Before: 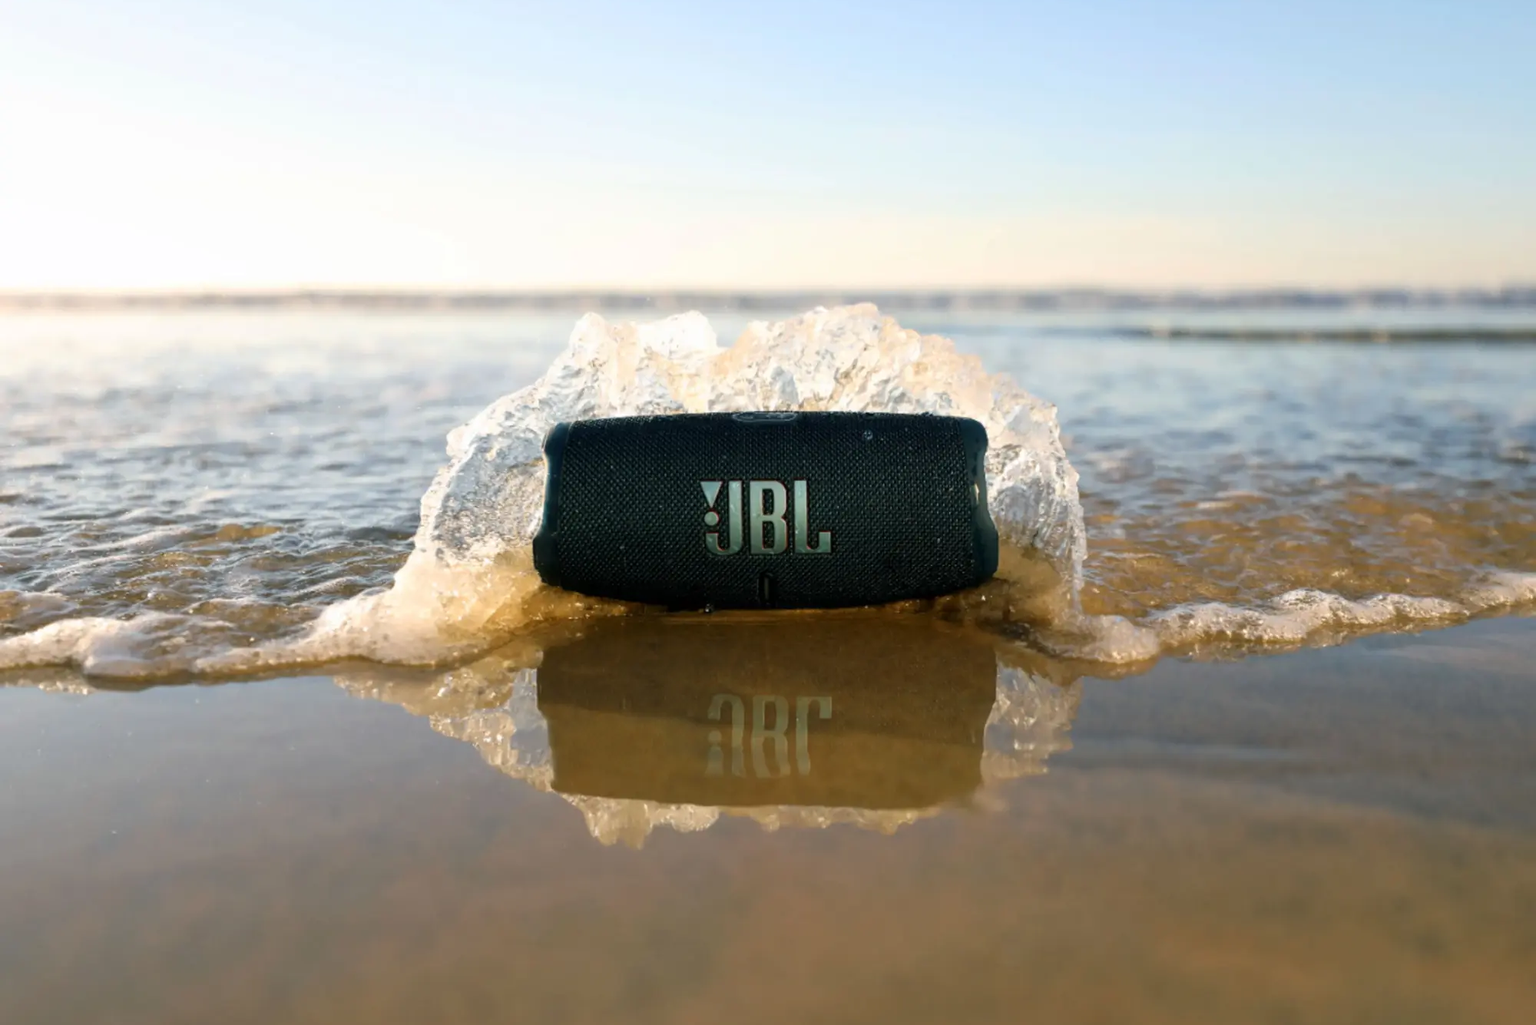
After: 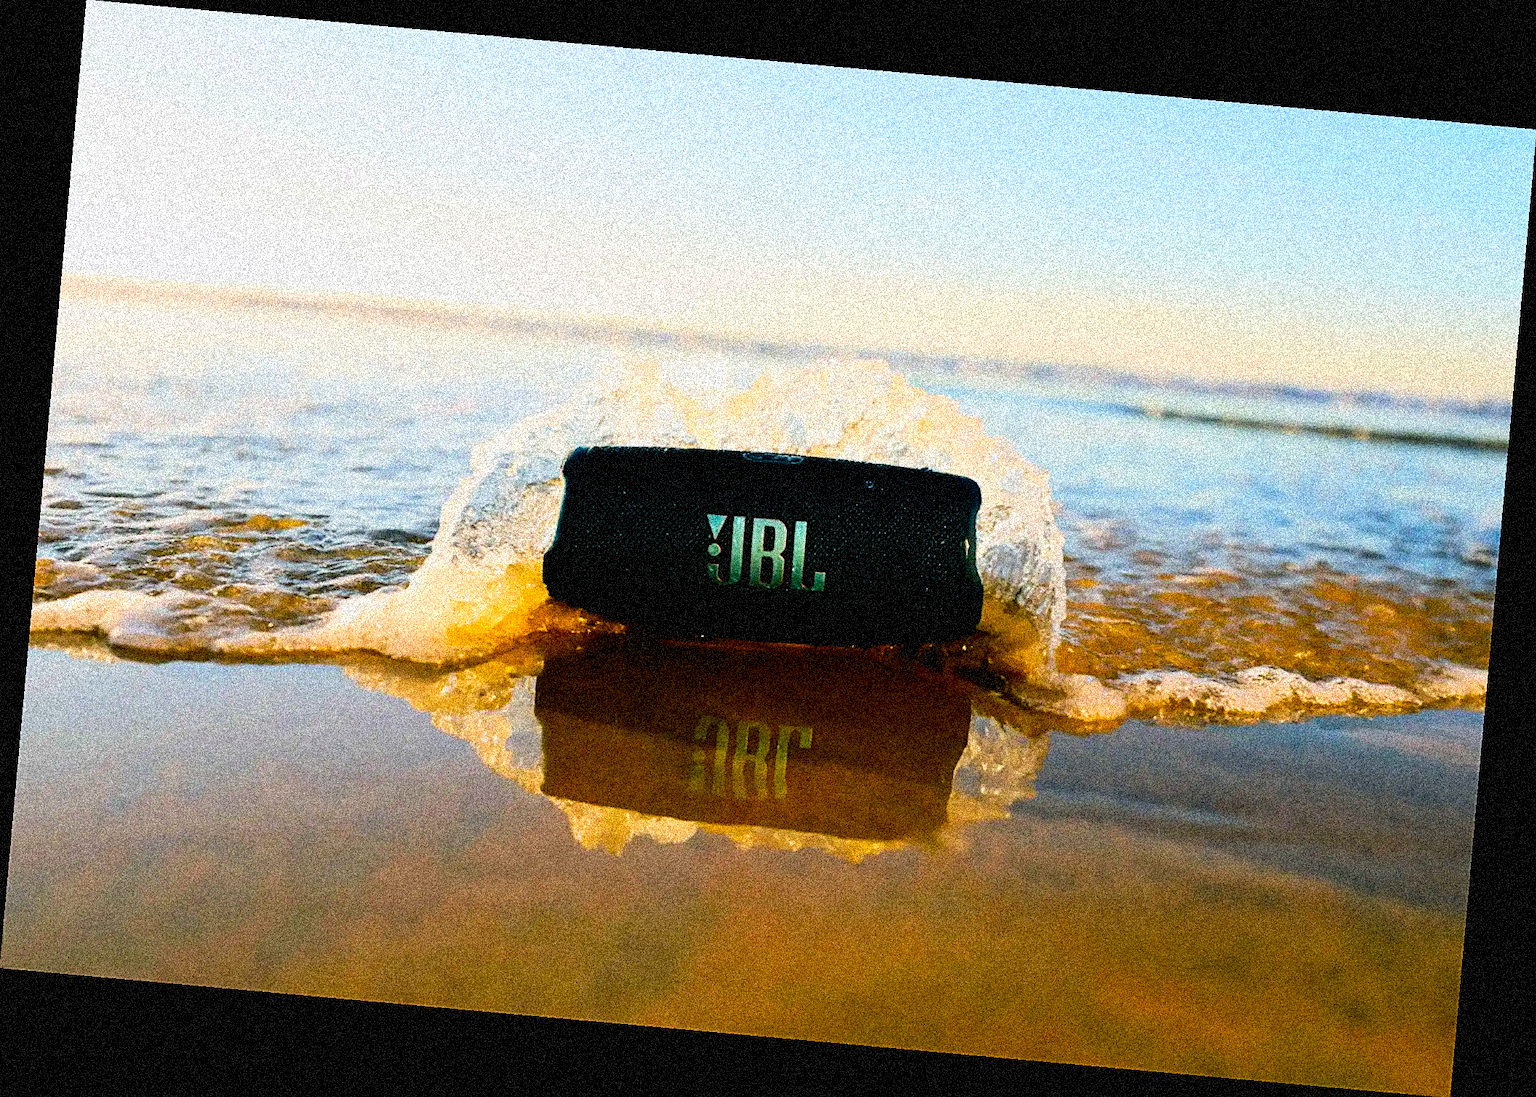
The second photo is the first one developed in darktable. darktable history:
filmic rgb: black relative exposure -5 EV, hardness 2.88, contrast 1.3, highlights saturation mix -30%
color balance rgb: linear chroma grading › global chroma 6.48%, perceptual saturation grading › global saturation 12.96%, global vibrance 6.02%
grain: coarseness 3.75 ISO, strength 100%, mid-tones bias 0%
contrast brightness saturation: contrast 0.26, brightness 0.02, saturation 0.87
sharpen: on, module defaults
rotate and perspective: rotation 5.12°, automatic cropping off
color correction: saturation 1.11
